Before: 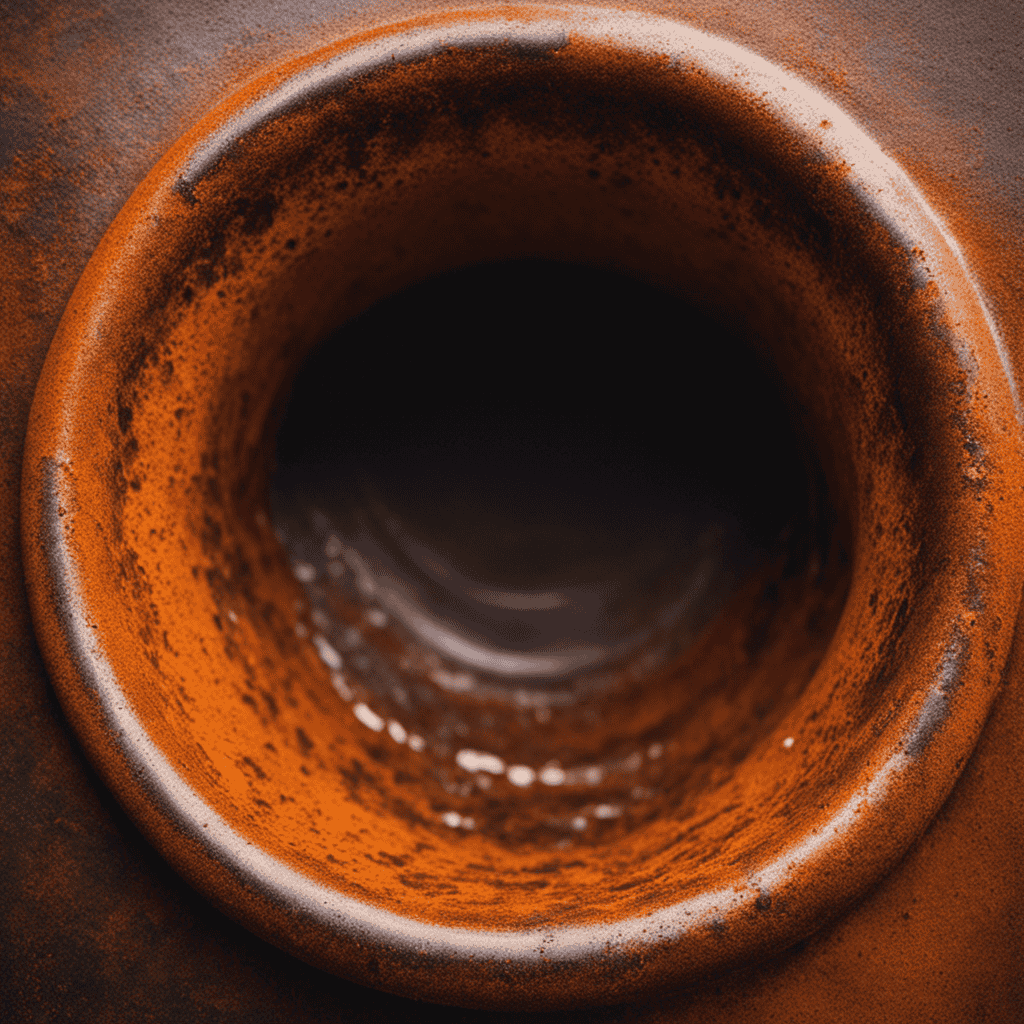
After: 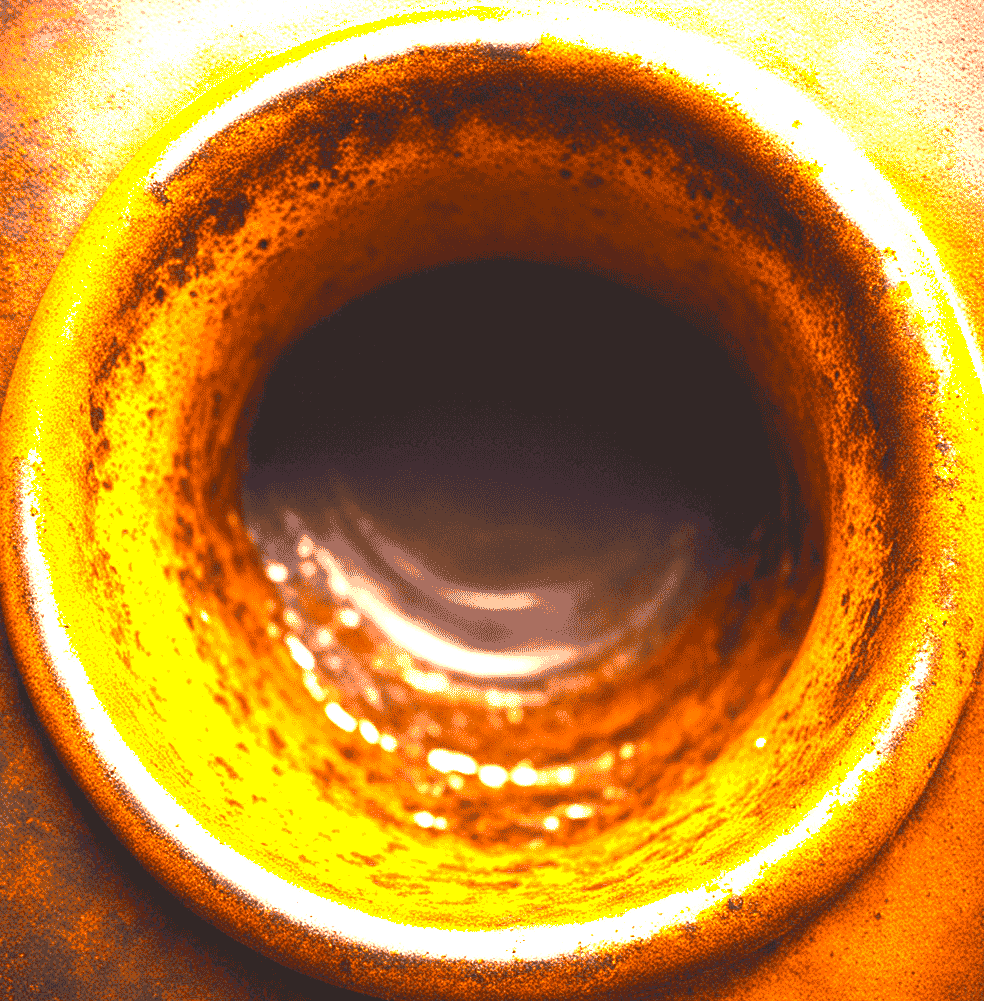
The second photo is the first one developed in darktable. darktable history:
exposure: exposure 1.14 EV, compensate exposure bias true, compensate highlight preservation false
crop and rotate: left 2.739%, right 1.154%, bottom 2.24%
color balance rgb: power › chroma 0.688%, power › hue 60°, highlights gain › chroma 2.119%, highlights gain › hue 75.34°, perceptual saturation grading › global saturation 18.792%, perceptual brilliance grading › global brilliance 34.724%, perceptual brilliance grading › highlights 50.363%, perceptual brilliance grading › mid-tones 59.379%, perceptual brilliance grading › shadows 34.167%, global vibrance 20%
